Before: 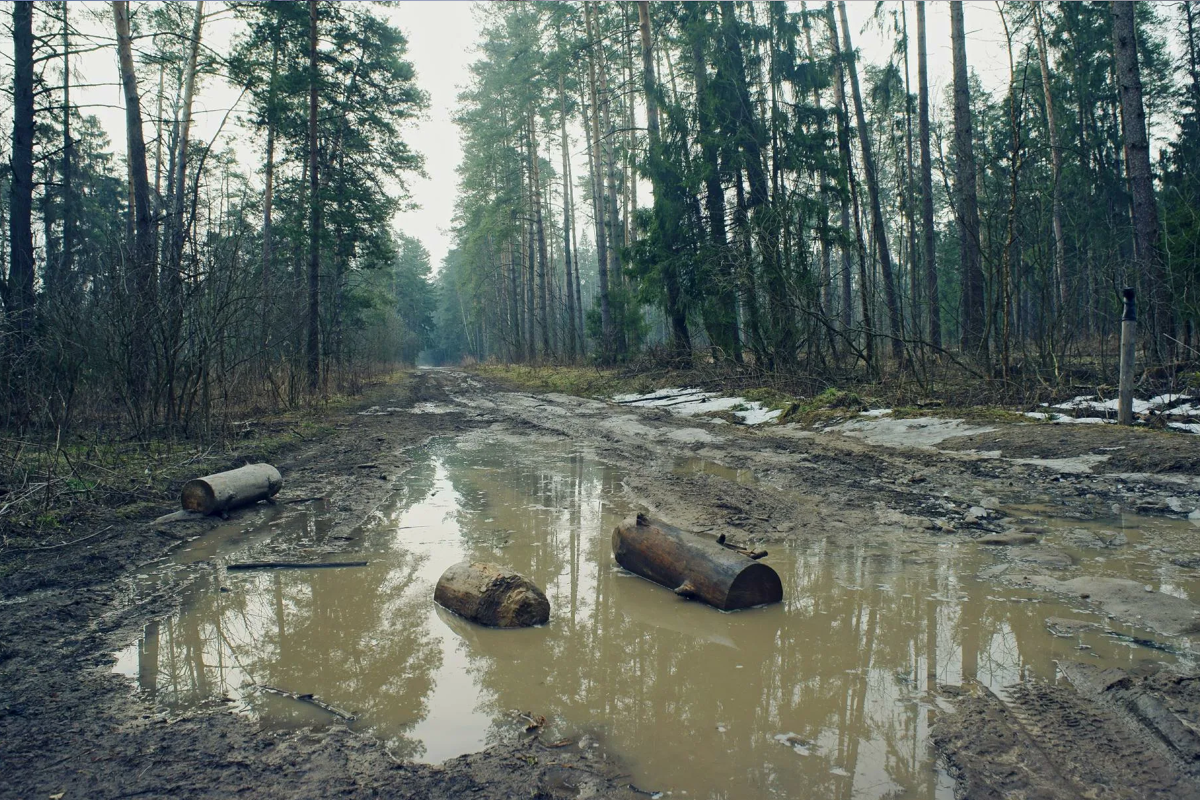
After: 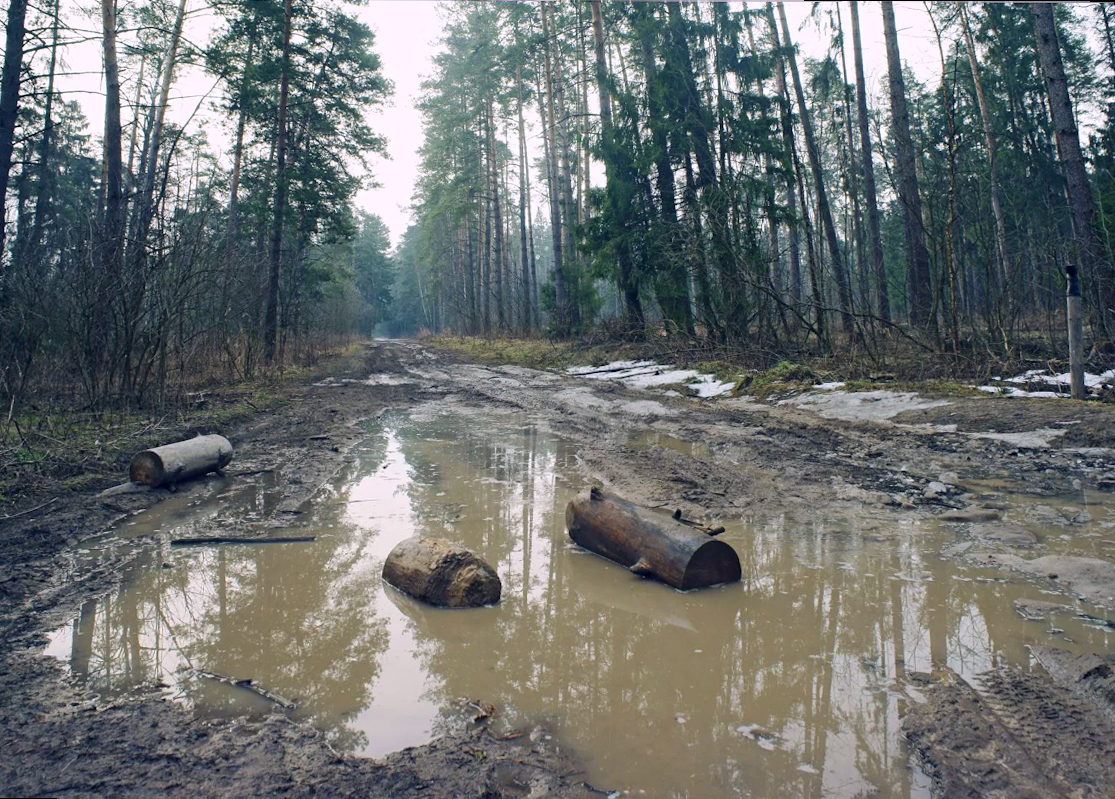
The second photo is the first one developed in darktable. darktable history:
rotate and perspective: rotation 0.215°, lens shift (vertical) -0.139, crop left 0.069, crop right 0.939, crop top 0.002, crop bottom 0.996
exposure: exposure 0.127 EV, compensate highlight preservation false
white balance: red 1.05, blue 1.072
